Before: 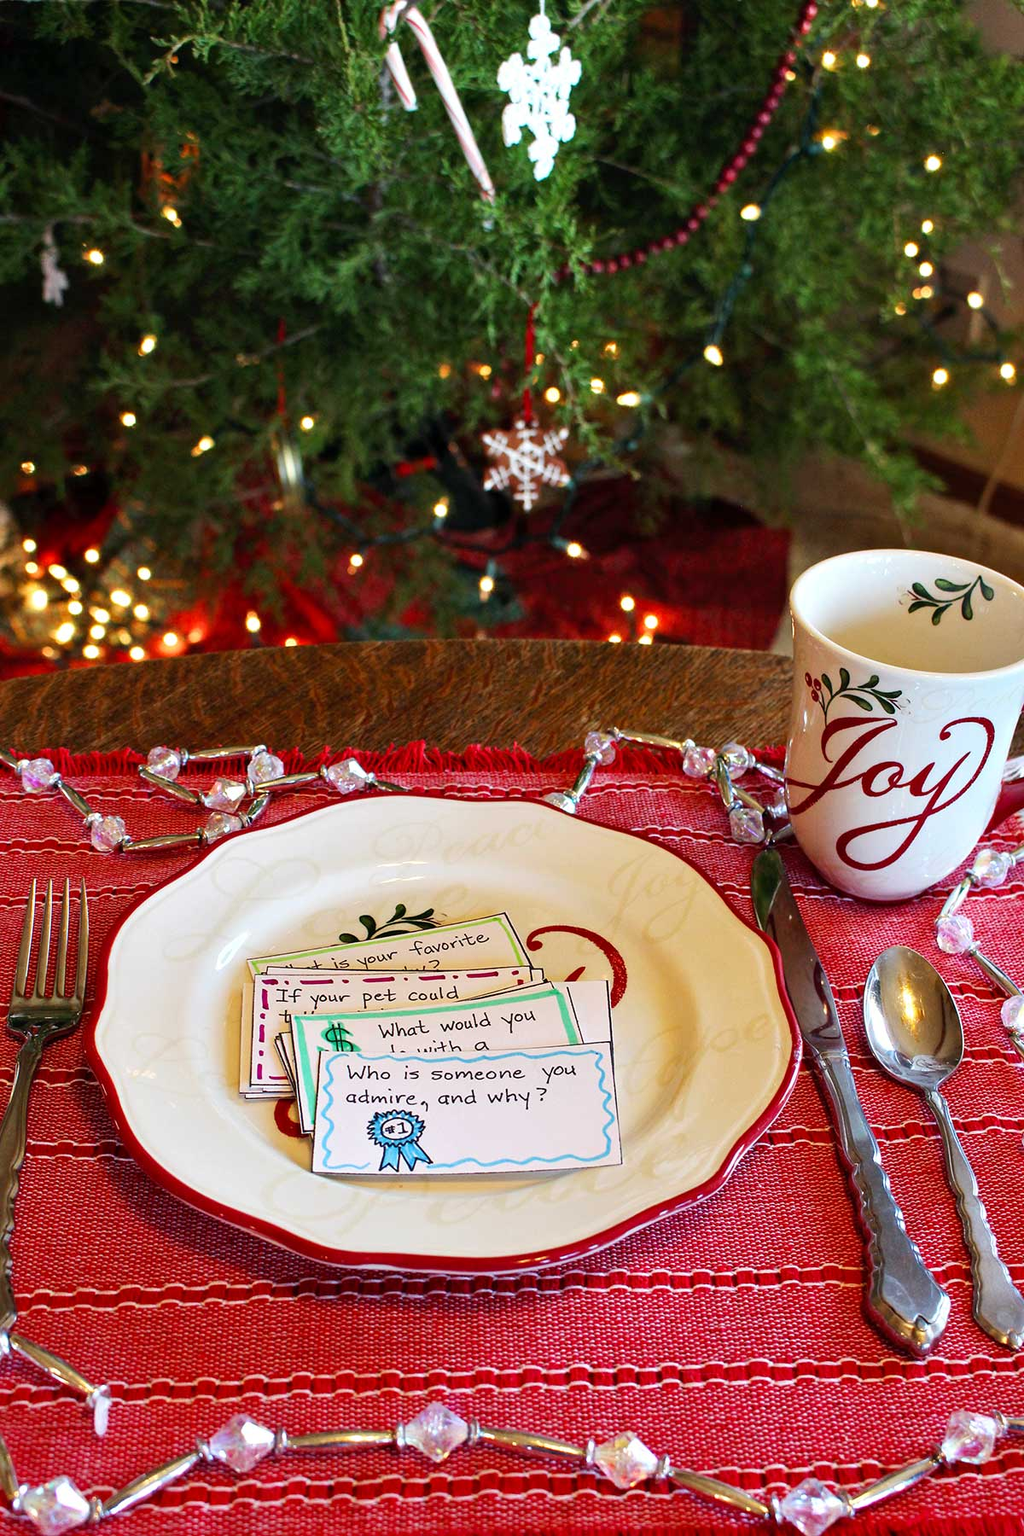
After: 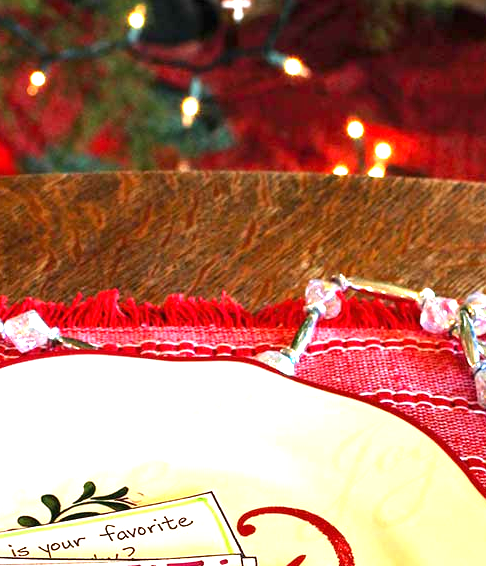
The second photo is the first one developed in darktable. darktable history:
exposure: black level correction 0, exposure 1.281 EV, compensate highlight preservation false
crop: left 31.722%, top 32.14%, right 27.72%, bottom 36.368%
